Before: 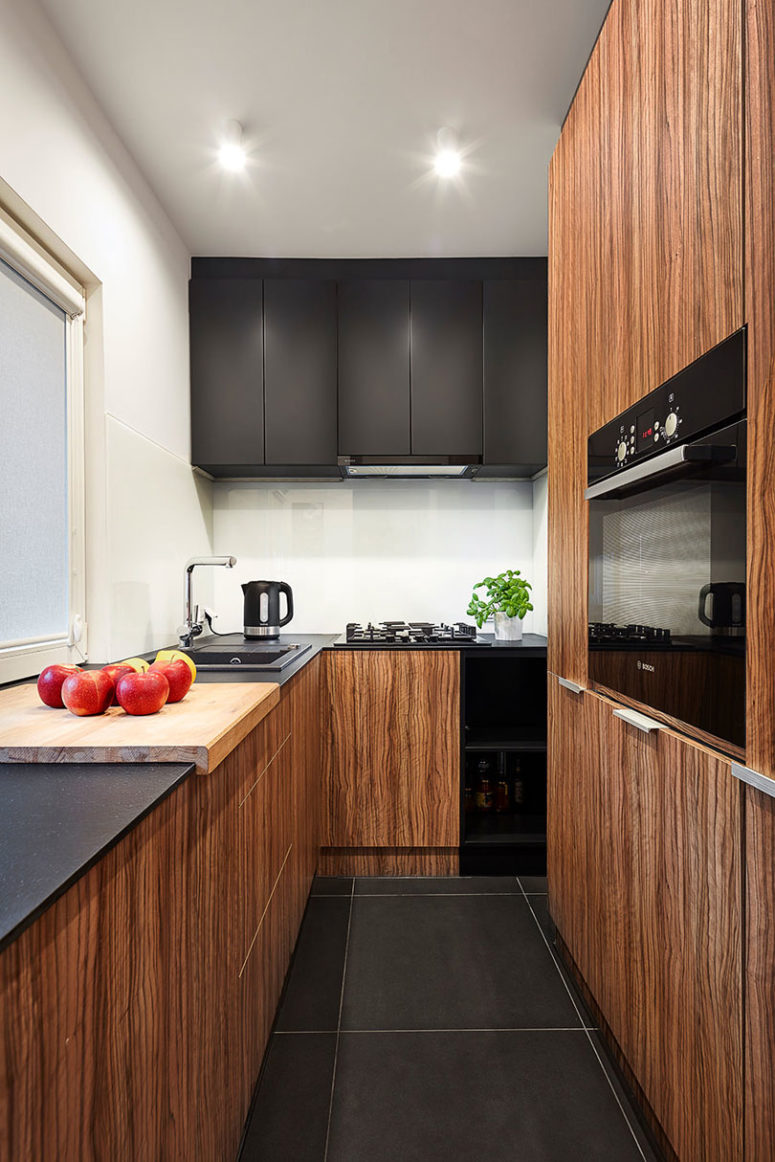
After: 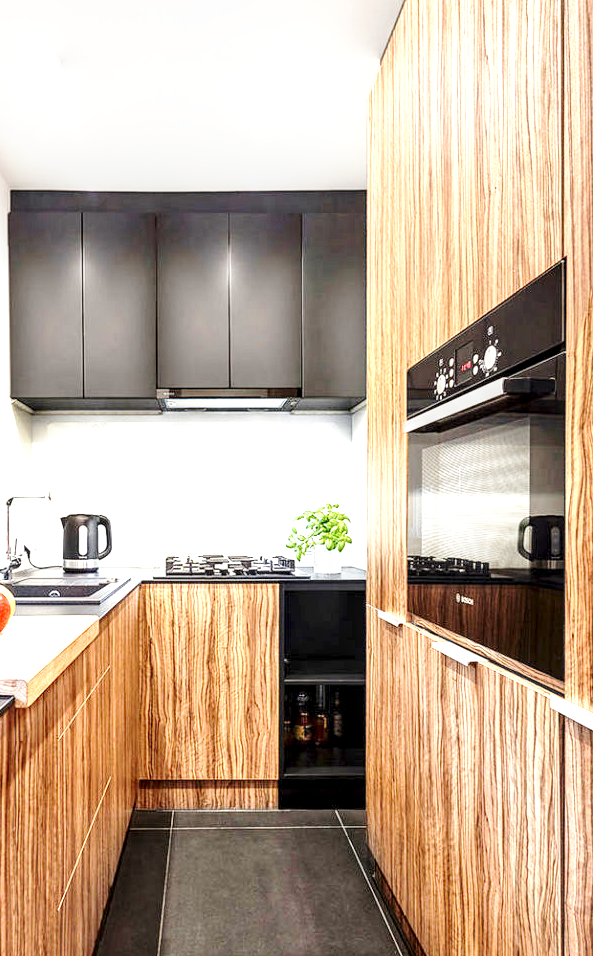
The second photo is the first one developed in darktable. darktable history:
exposure: black level correction 0, exposure 1.2 EV, compensate highlight preservation false
local contrast: highlights 60%, shadows 62%, detail 160%
crop: left 23.448%, top 5.828%, bottom 11.865%
base curve: curves: ch0 [(0, 0) (0.025, 0.046) (0.112, 0.277) (0.467, 0.74) (0.814, 0.929) (1, 0.942)], preserve colors none
